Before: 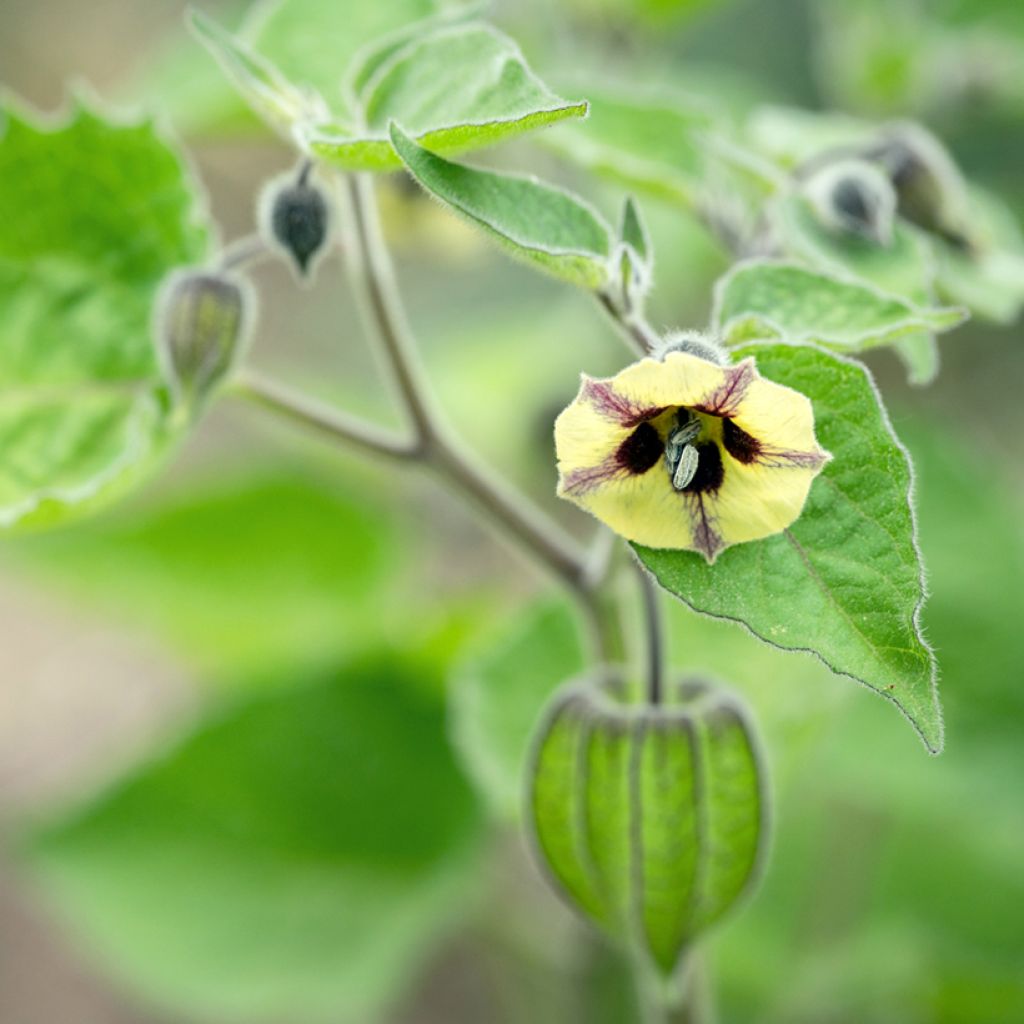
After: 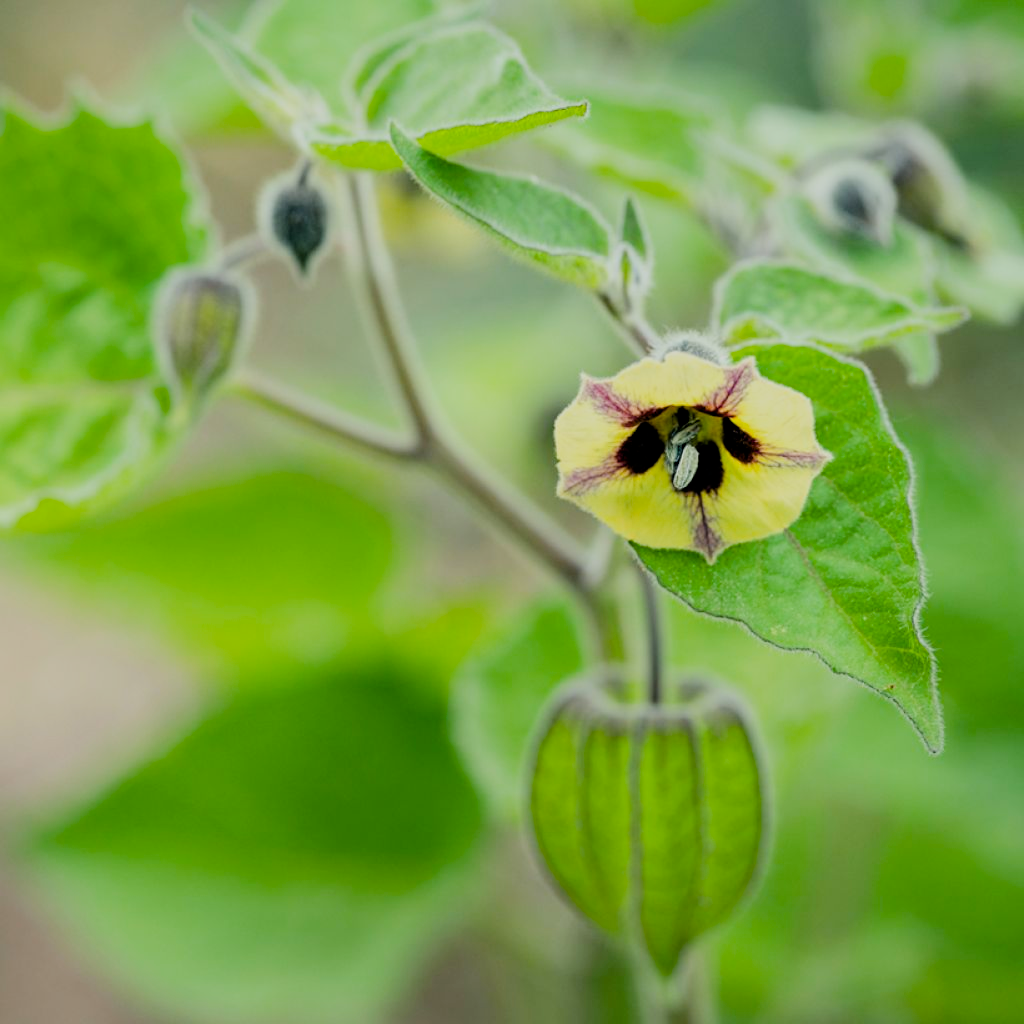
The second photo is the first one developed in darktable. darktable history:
filmic rgb: black relative exposure -7.65 EV, white relative exposure 4.56 EV, hardness 3.61, preserve chrominance max RGB
color balance rgb: global offset › luminance -0.285%, global offset › hue 259.4°, perceptual saturation grading › global saturation 25.231%
